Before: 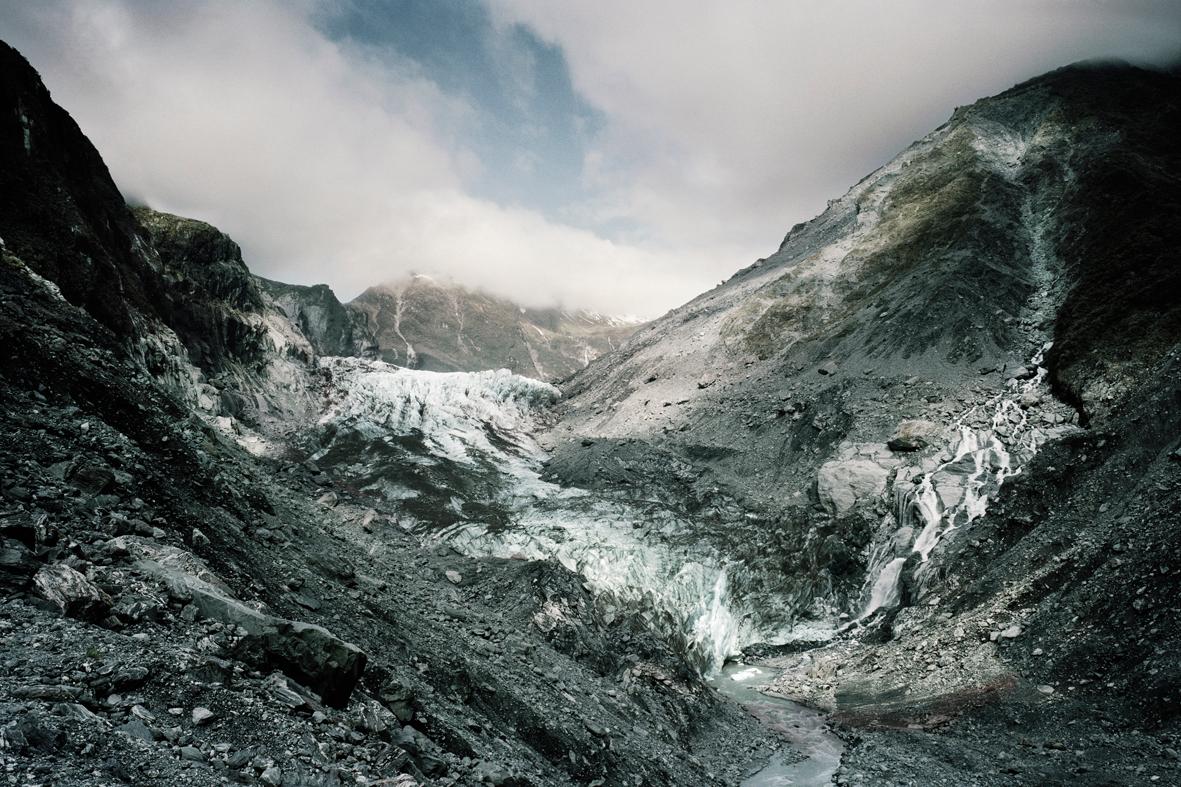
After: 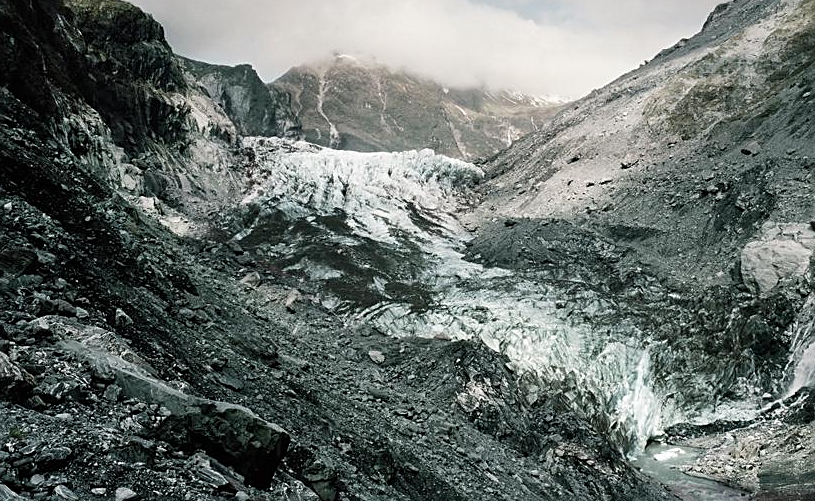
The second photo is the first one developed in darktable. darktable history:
crop: left 6.593%, top 27.968%, right 24.353%, bottom 8.367%
sharpen: on, module defaults
